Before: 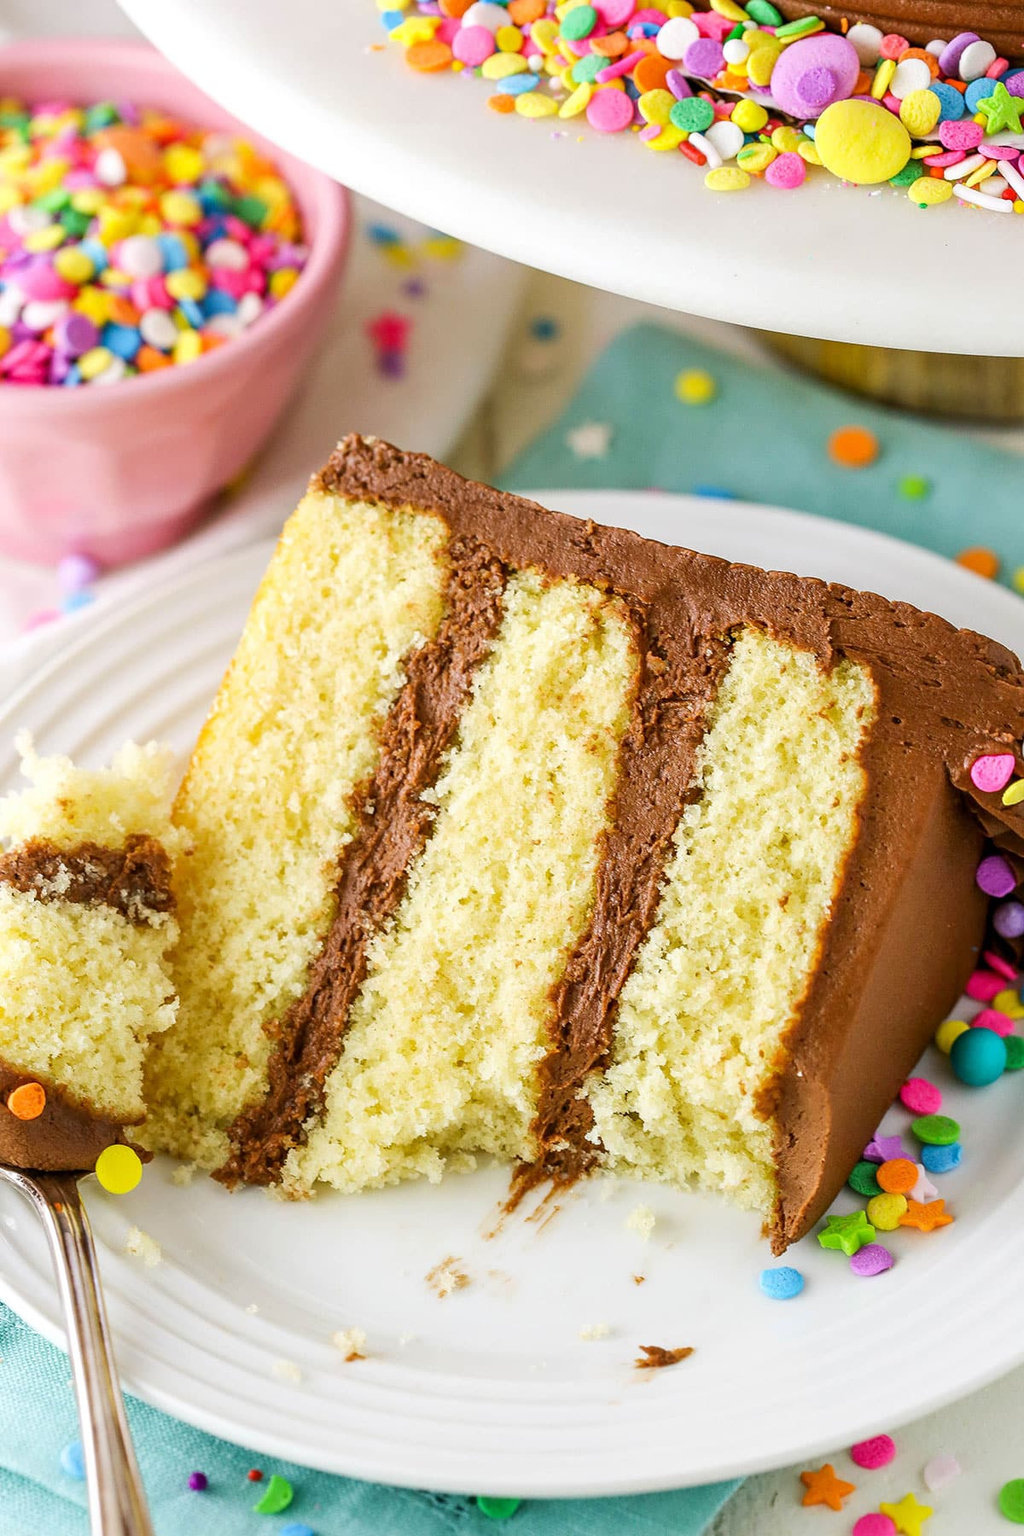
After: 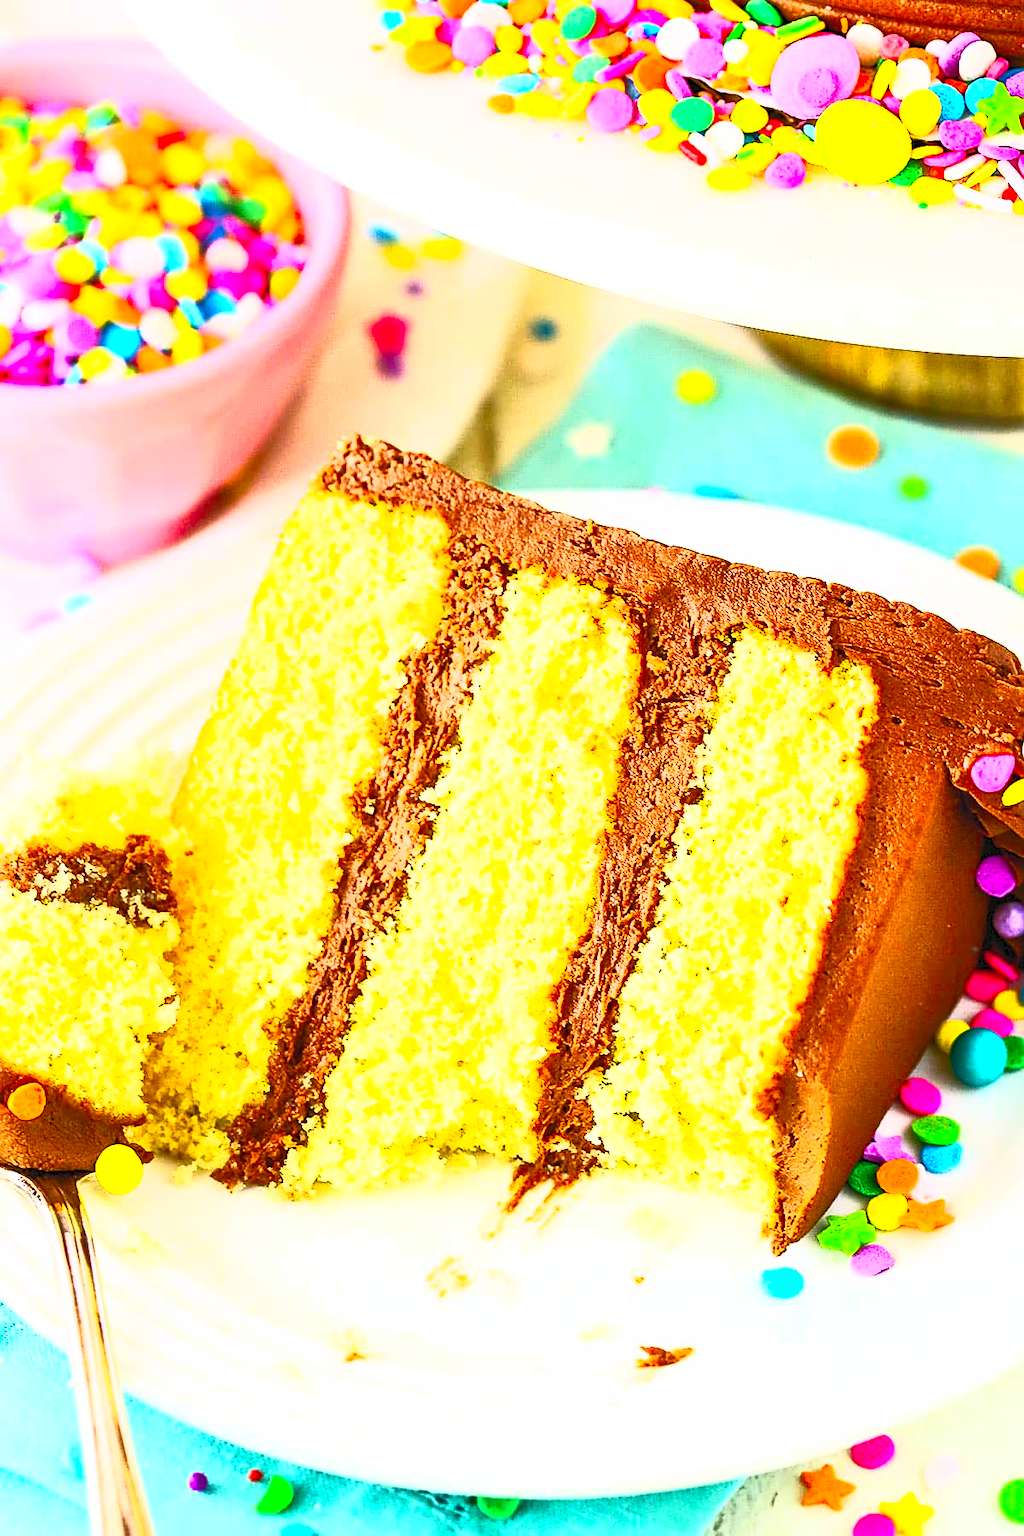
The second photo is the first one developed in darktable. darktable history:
contrast brightness saturation: contrast 1, brightness 1, saturation 1
sharpen: on, module defaults
